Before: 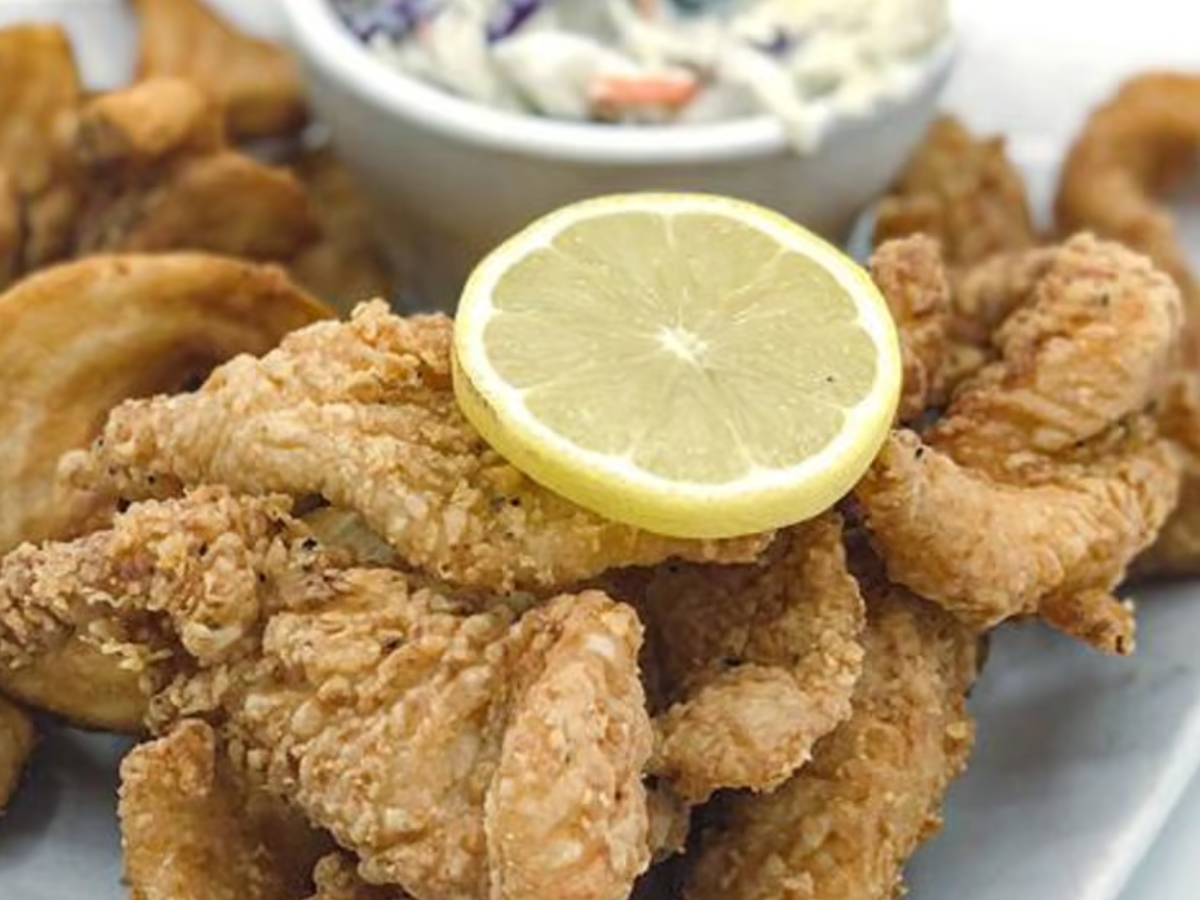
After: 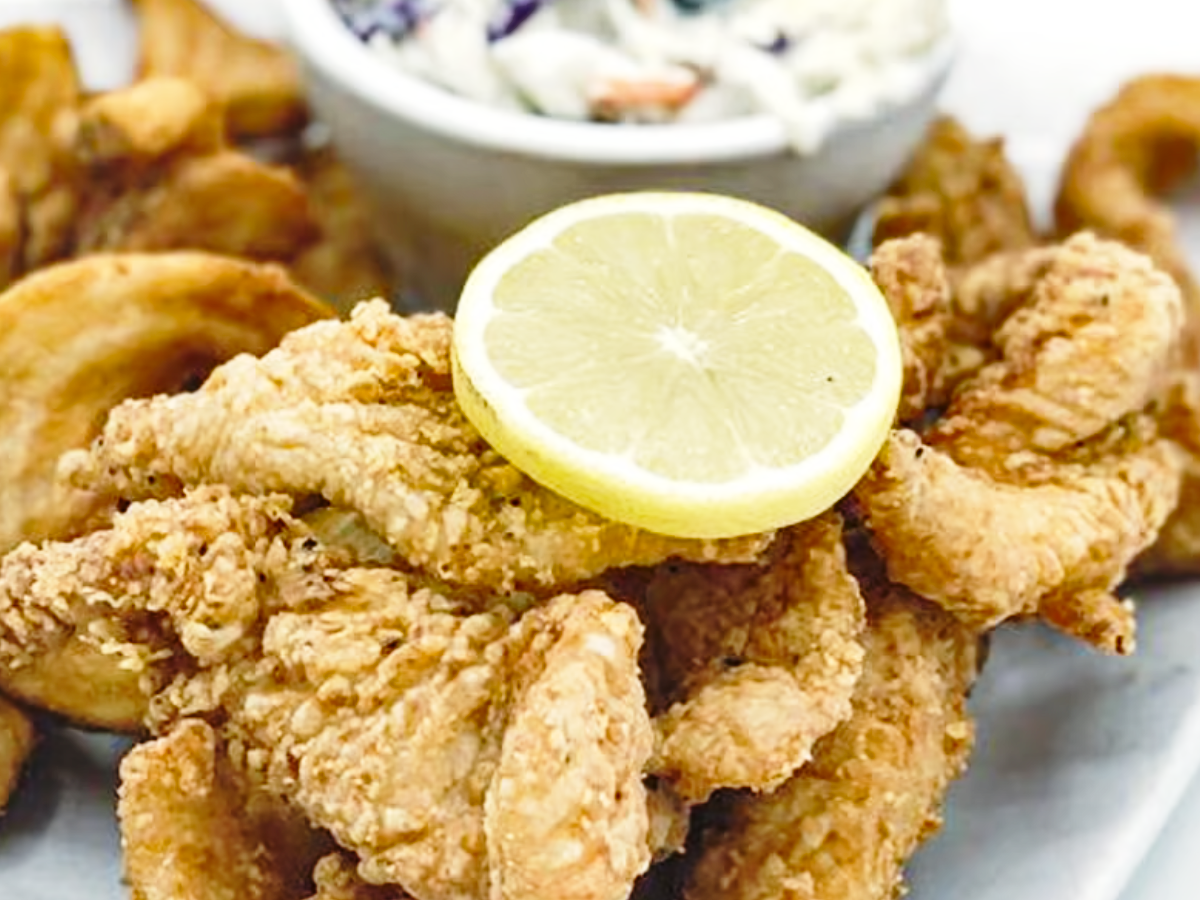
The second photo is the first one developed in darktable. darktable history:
shadows and highlights: soften with gaussian
base curve: curves: ch0 [(0, 0) (0.028, 0.03) (0.121, 0.232) (0.46, 0.748) (0.859, 0.968) (1, 1)], preserve colors none
